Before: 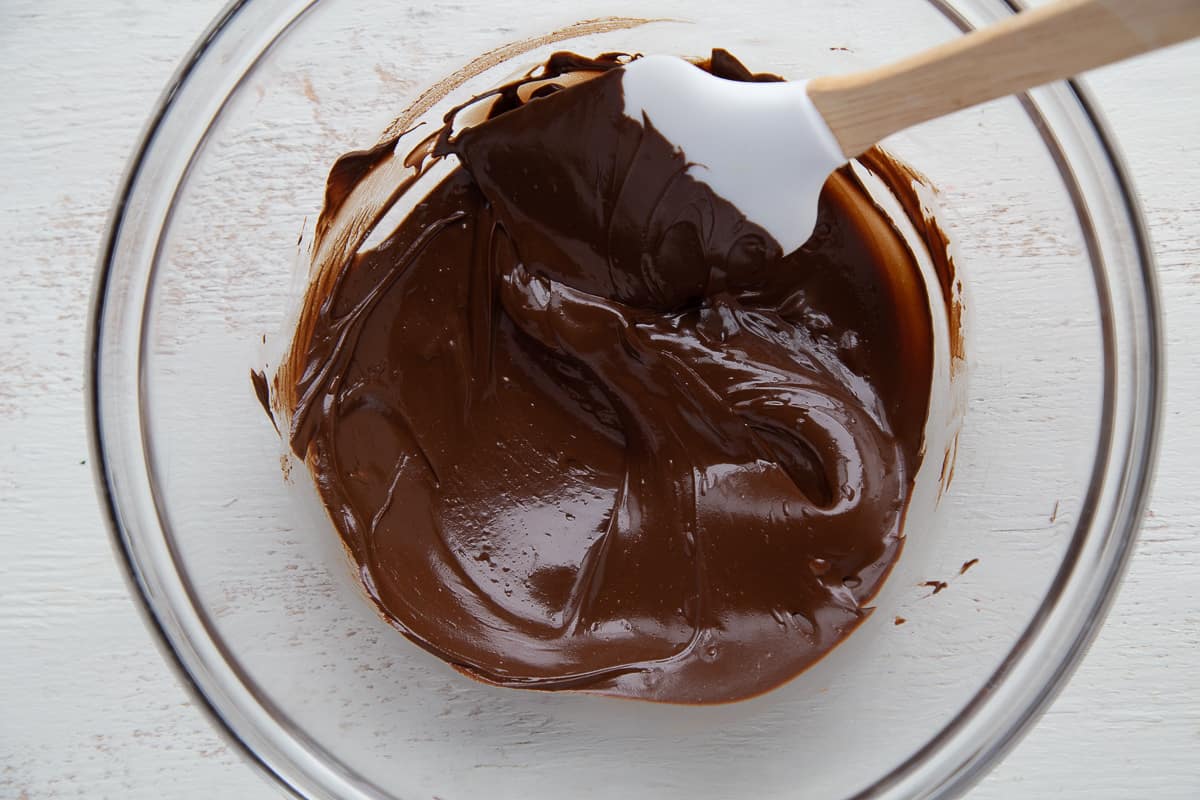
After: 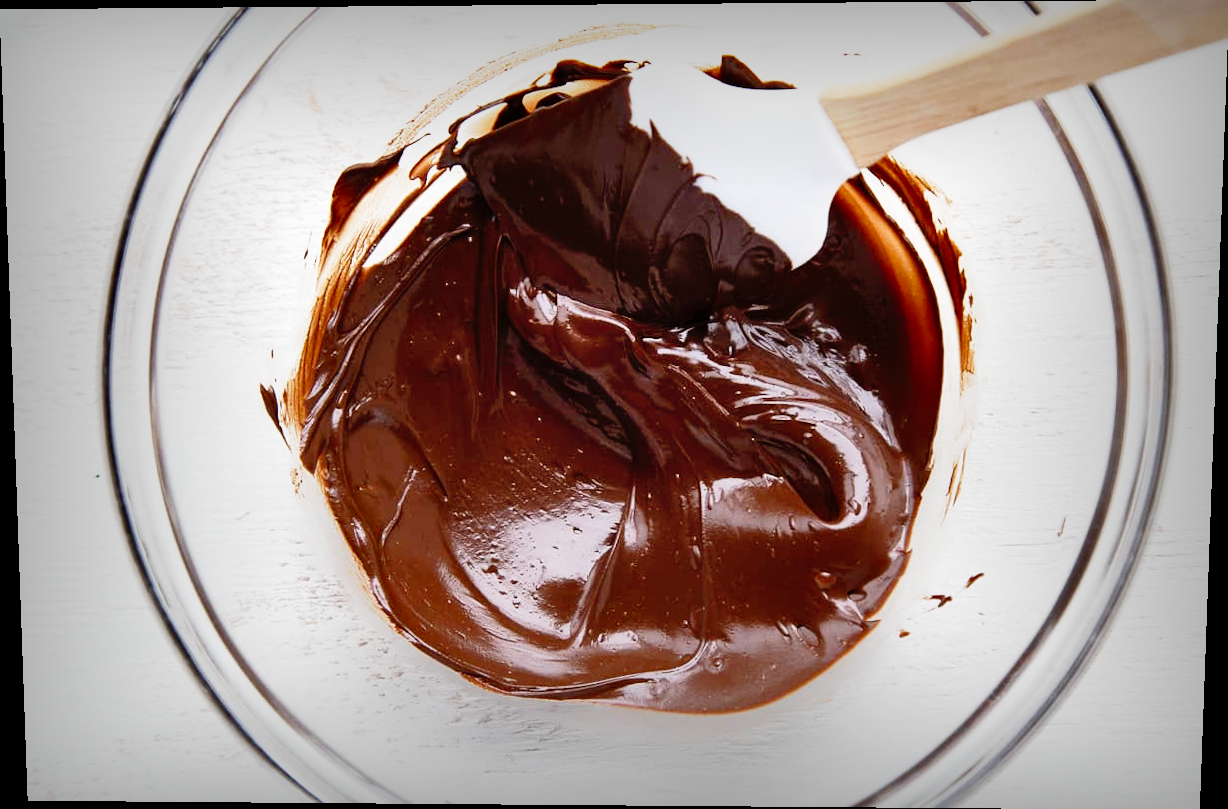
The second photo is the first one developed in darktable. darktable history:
rotate and perspective: lens shift (vertical) 0.048, lens shift (horizontal) -0.024, automatic cropping off
vignetting: fall-off start 53.2%, brightness -0.594, saturation 0, automatic ratio true, width/height ratio 1.313, shape 0.22, unbound false
shadows and highlights: soften with gaussian
base curve: curves: ch0 [(0, 0) (0.012, 0.01) (0.073, 0.168) (0.31, 0.711) (0.645, 0.957) (1, 1)], preserve colors none
